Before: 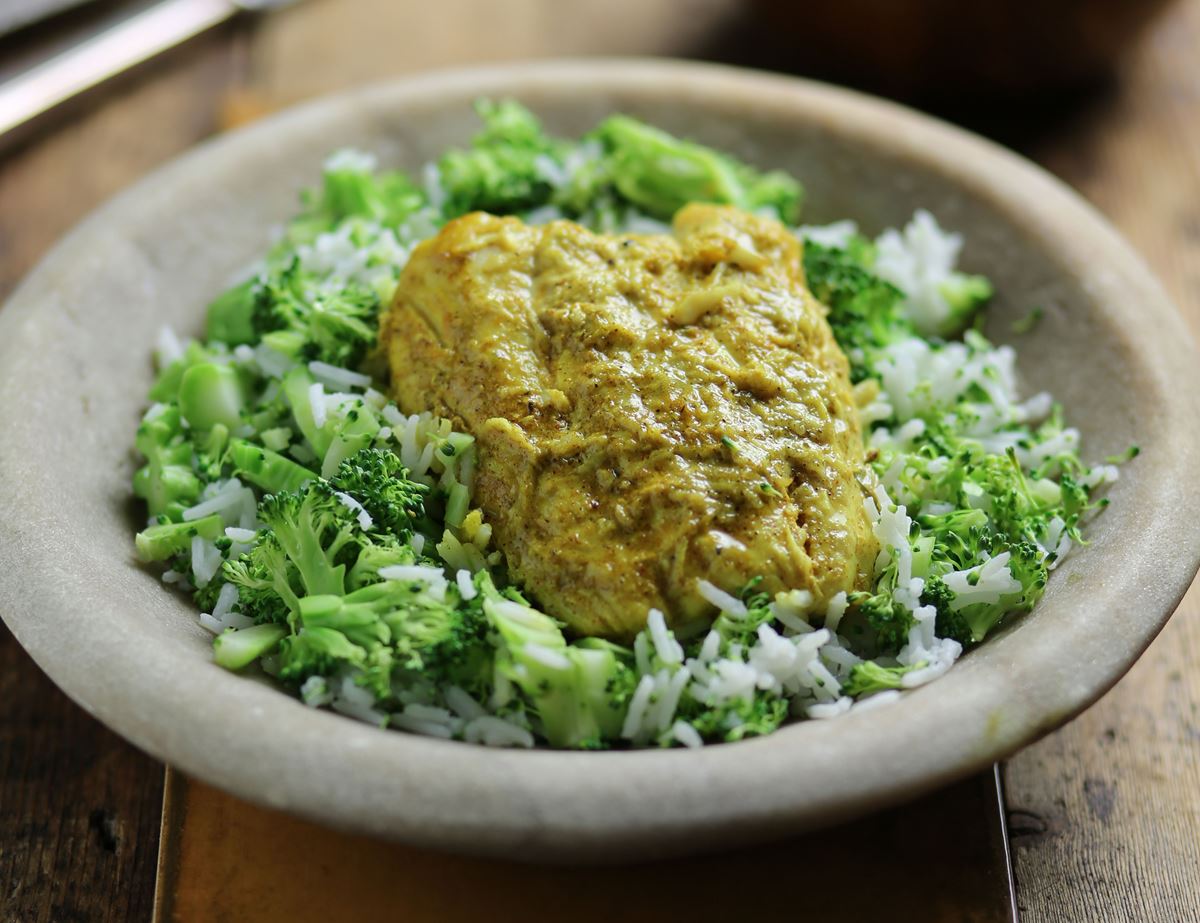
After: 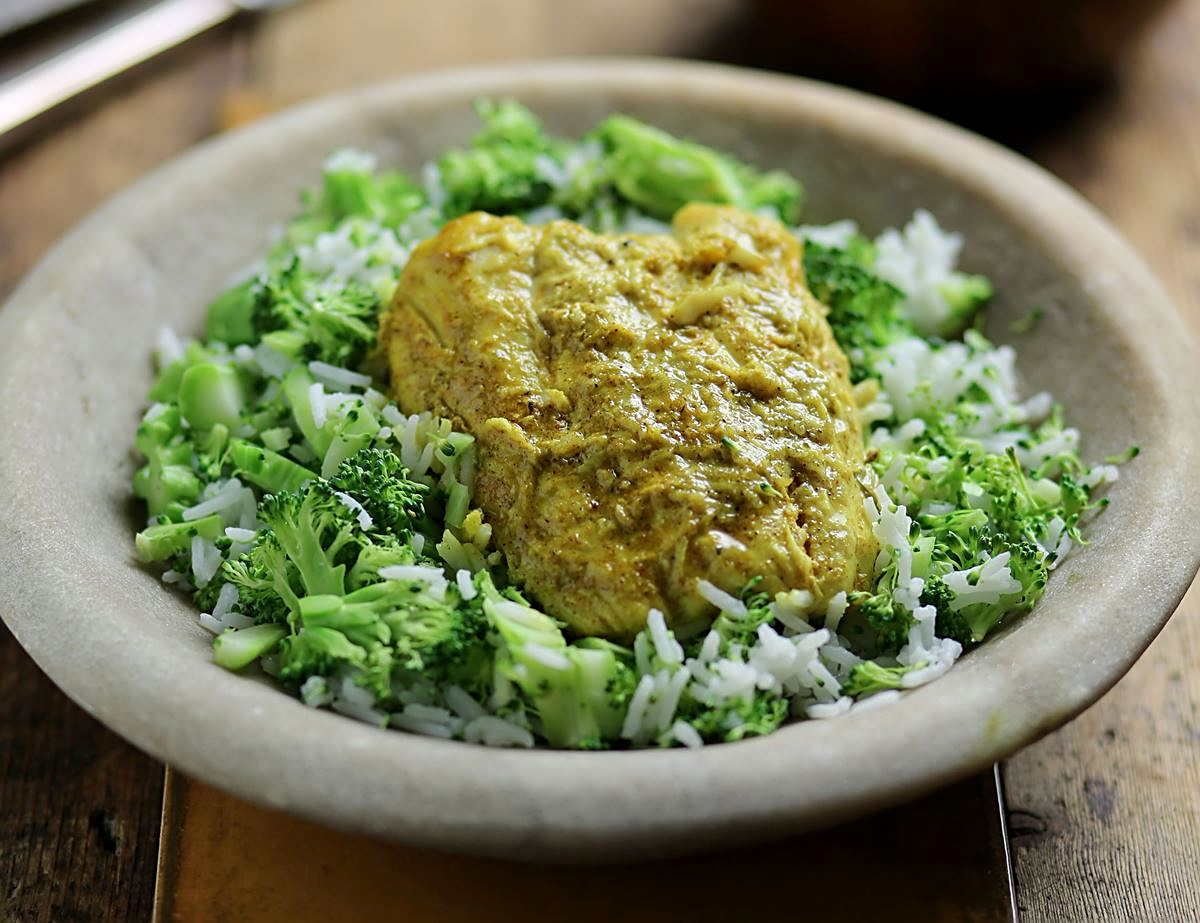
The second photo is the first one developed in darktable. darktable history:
sharpen: on, module defaults
exposure: black level correction 0.001, compensate highlight preservation false
